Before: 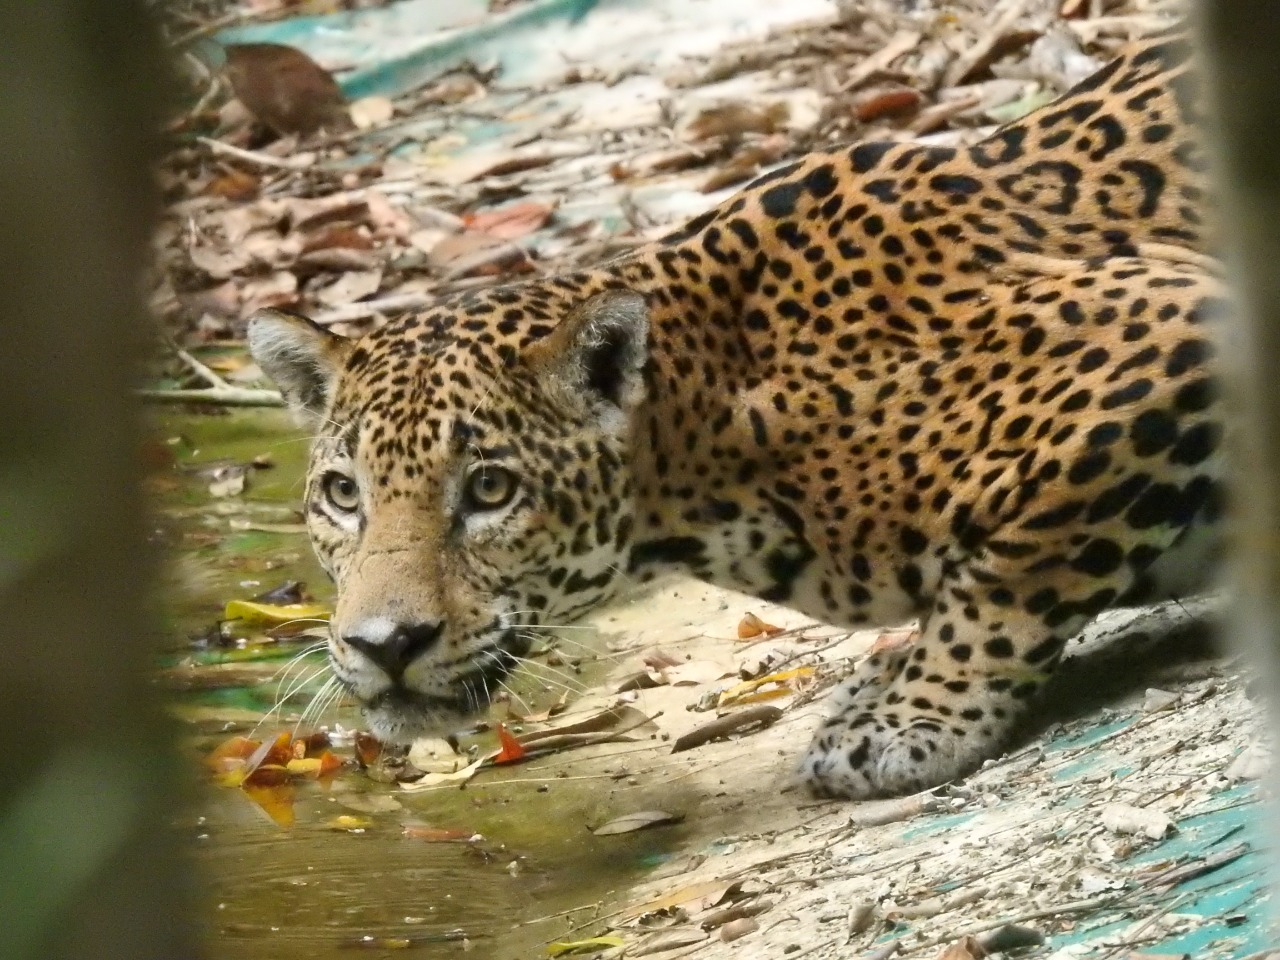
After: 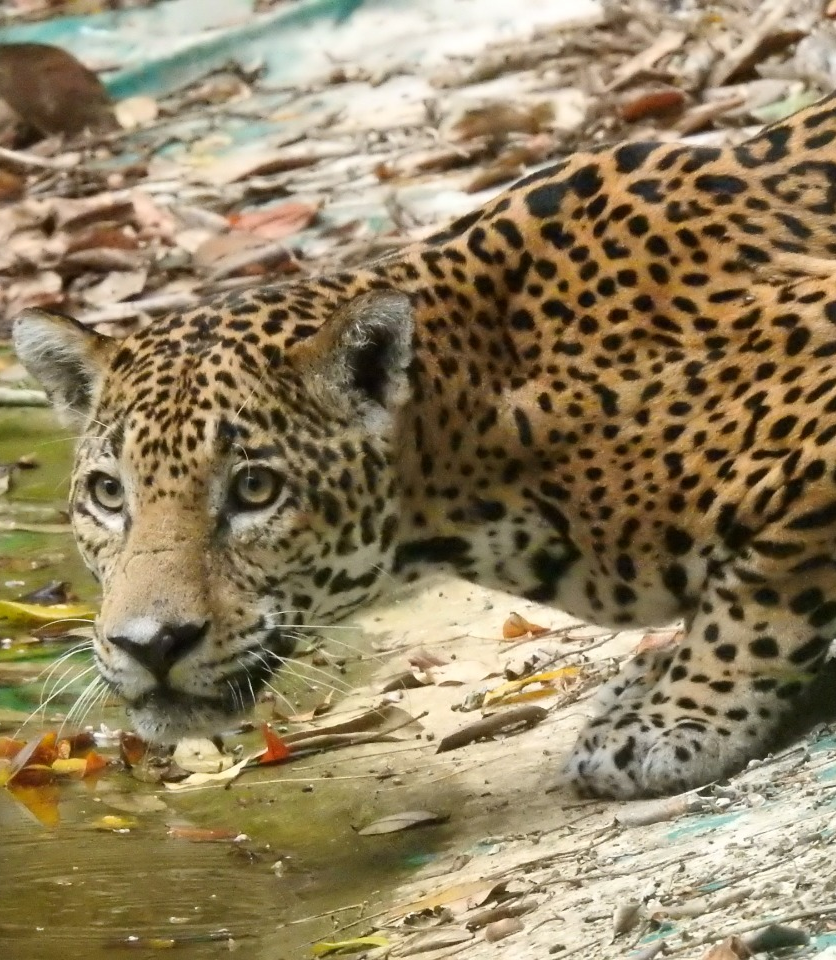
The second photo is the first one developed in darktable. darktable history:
crop and rotate: left 18.429%, right 16.201%
